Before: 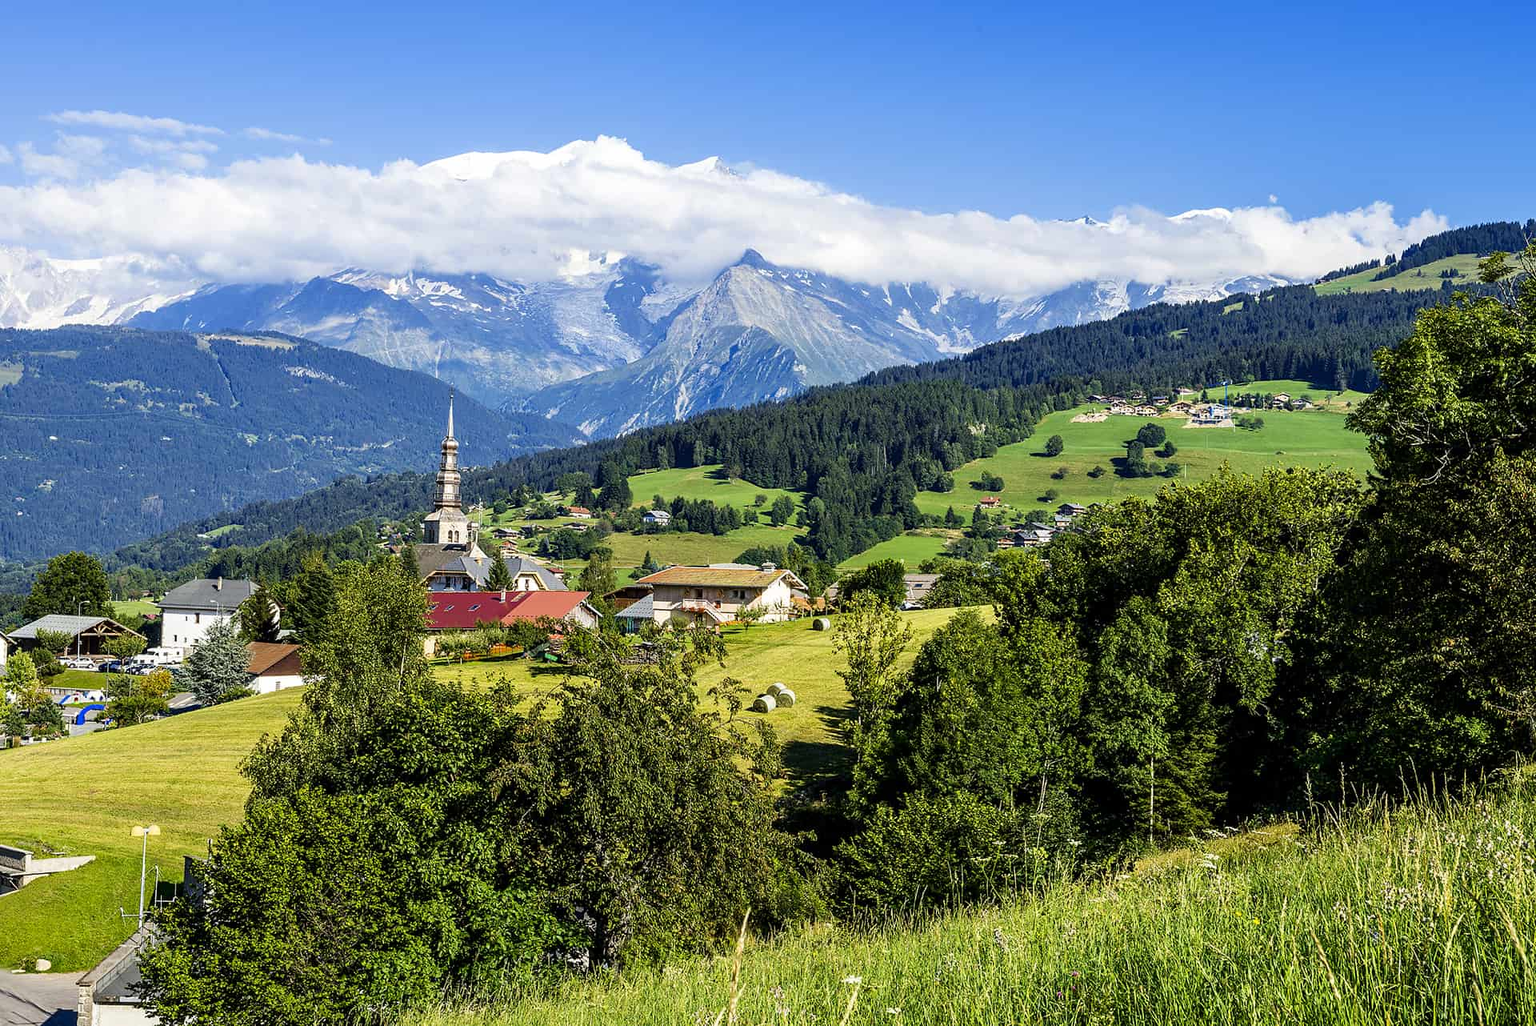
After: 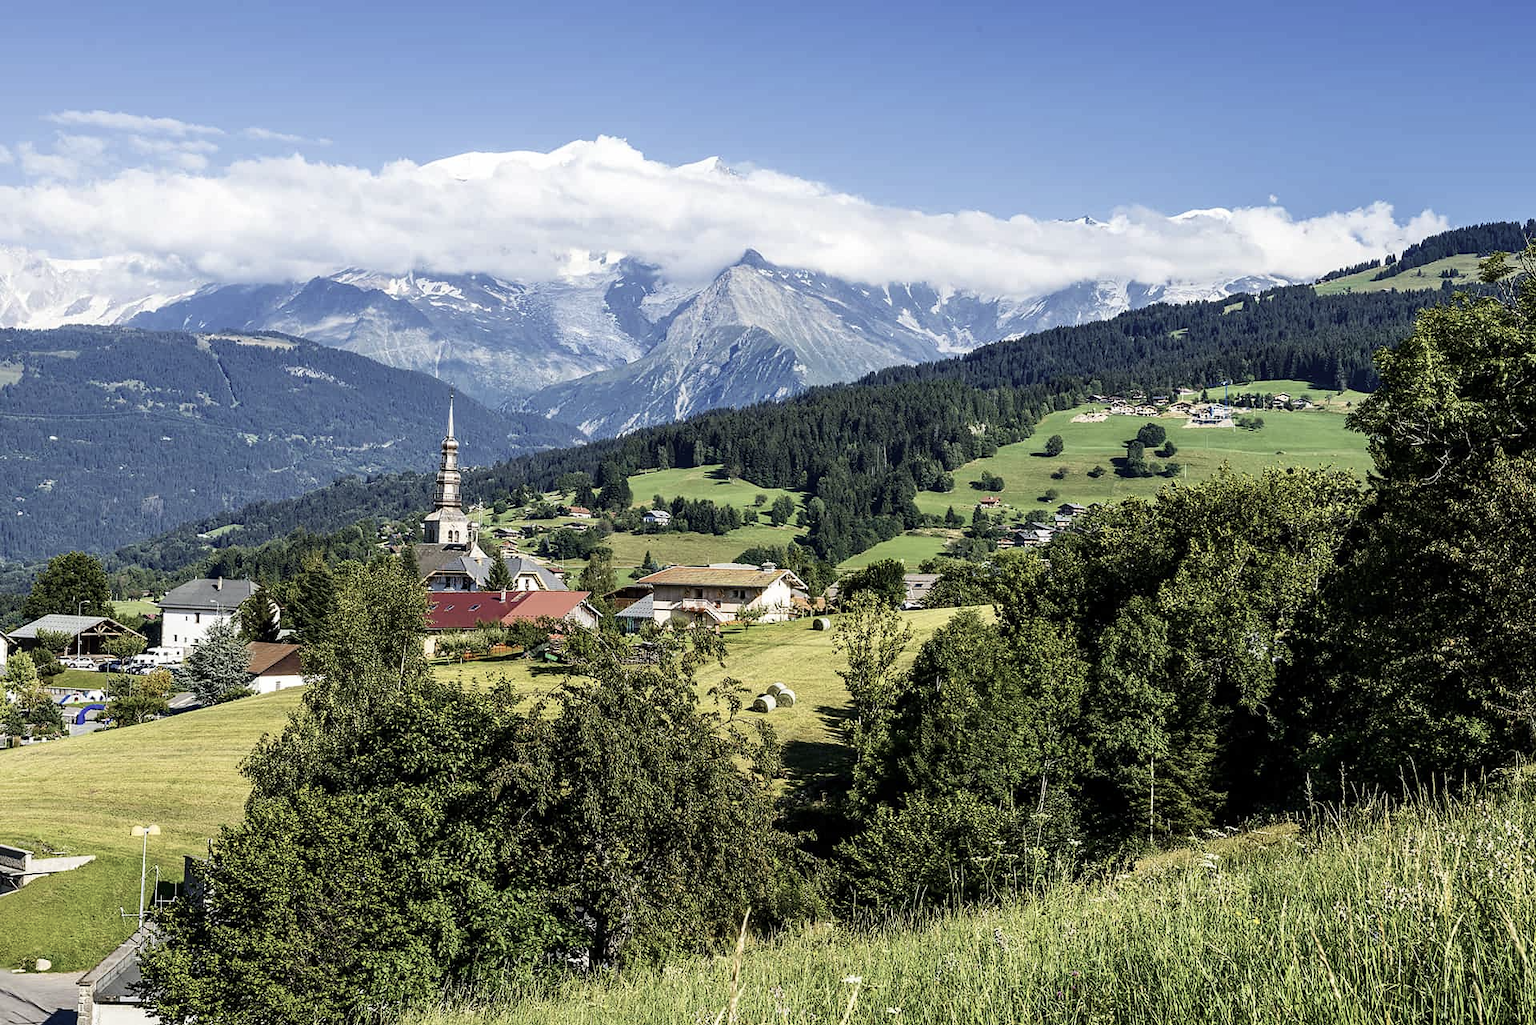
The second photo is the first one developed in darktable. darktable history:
contrast brightness saturation: contrast 0.097, saturation -0.358
